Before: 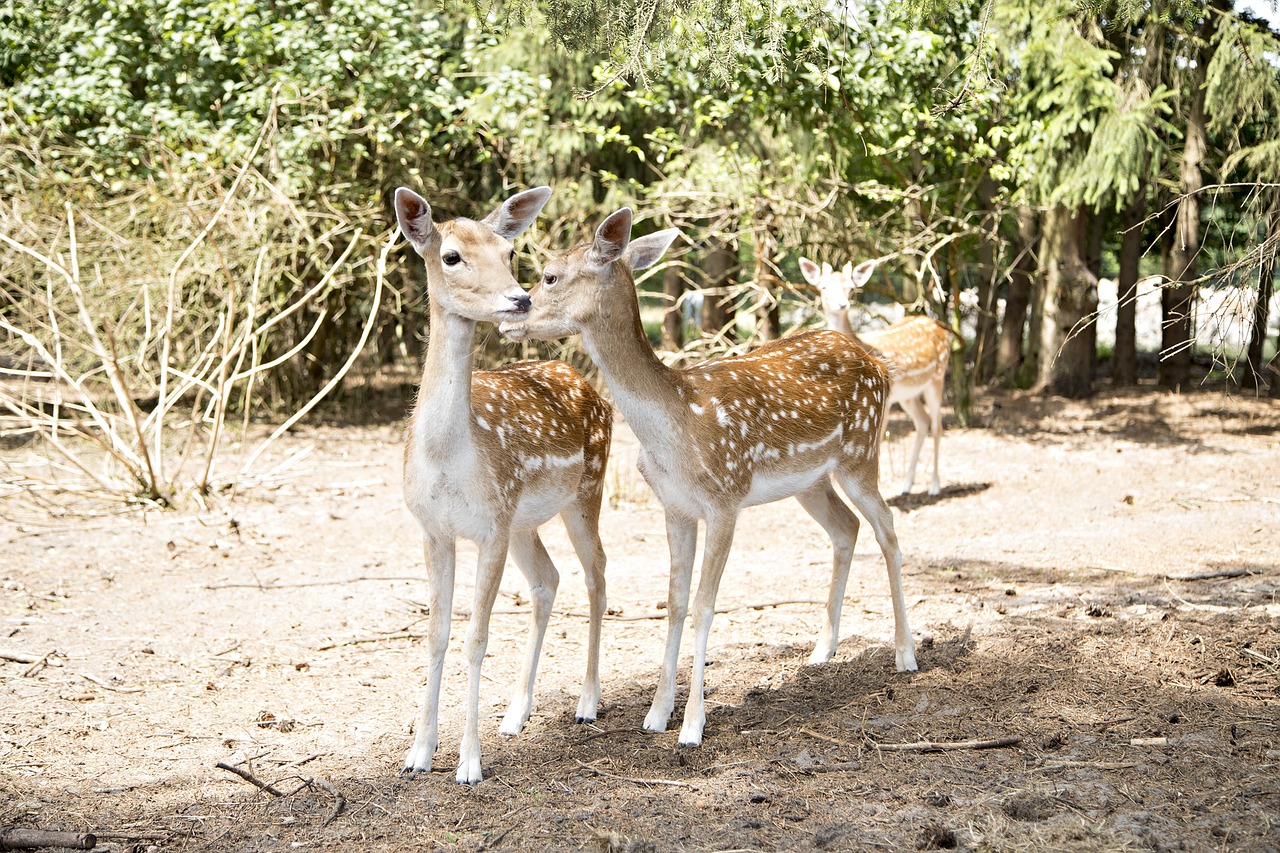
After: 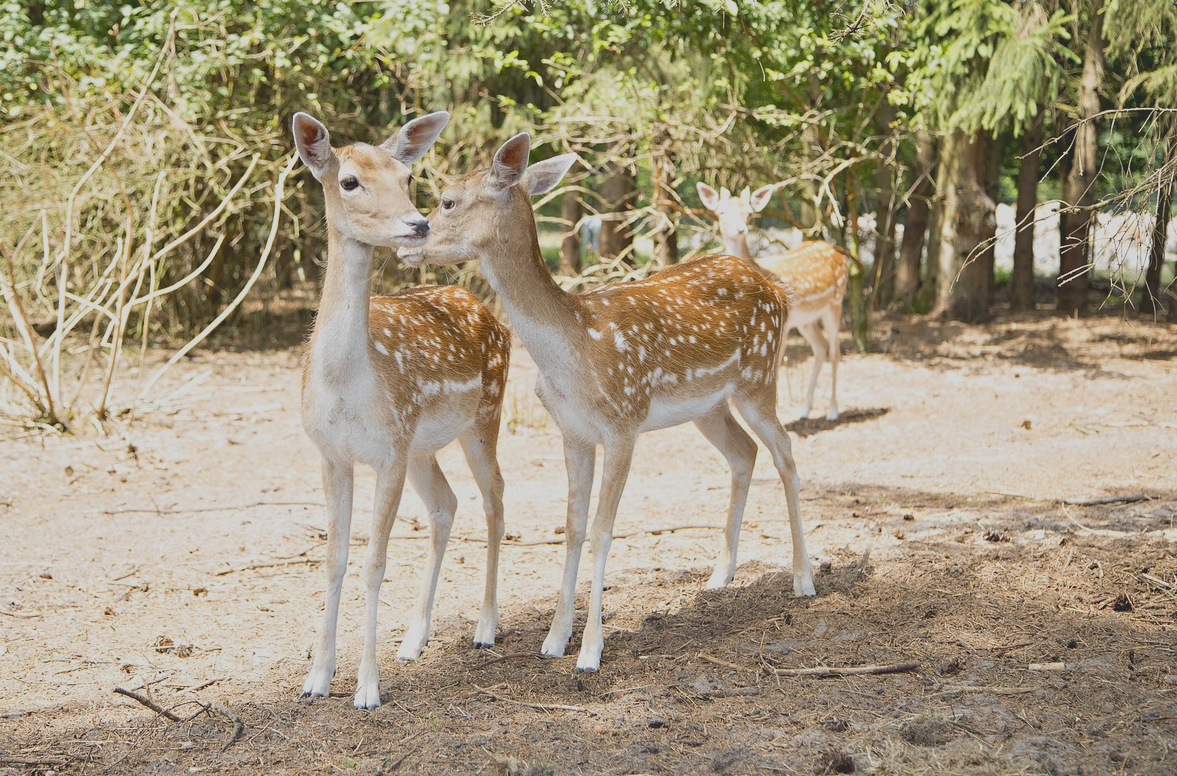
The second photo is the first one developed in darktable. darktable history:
crop and rotate: left 8.005%, top 8.929%
contrast brightness saturation: contrast -0.287
